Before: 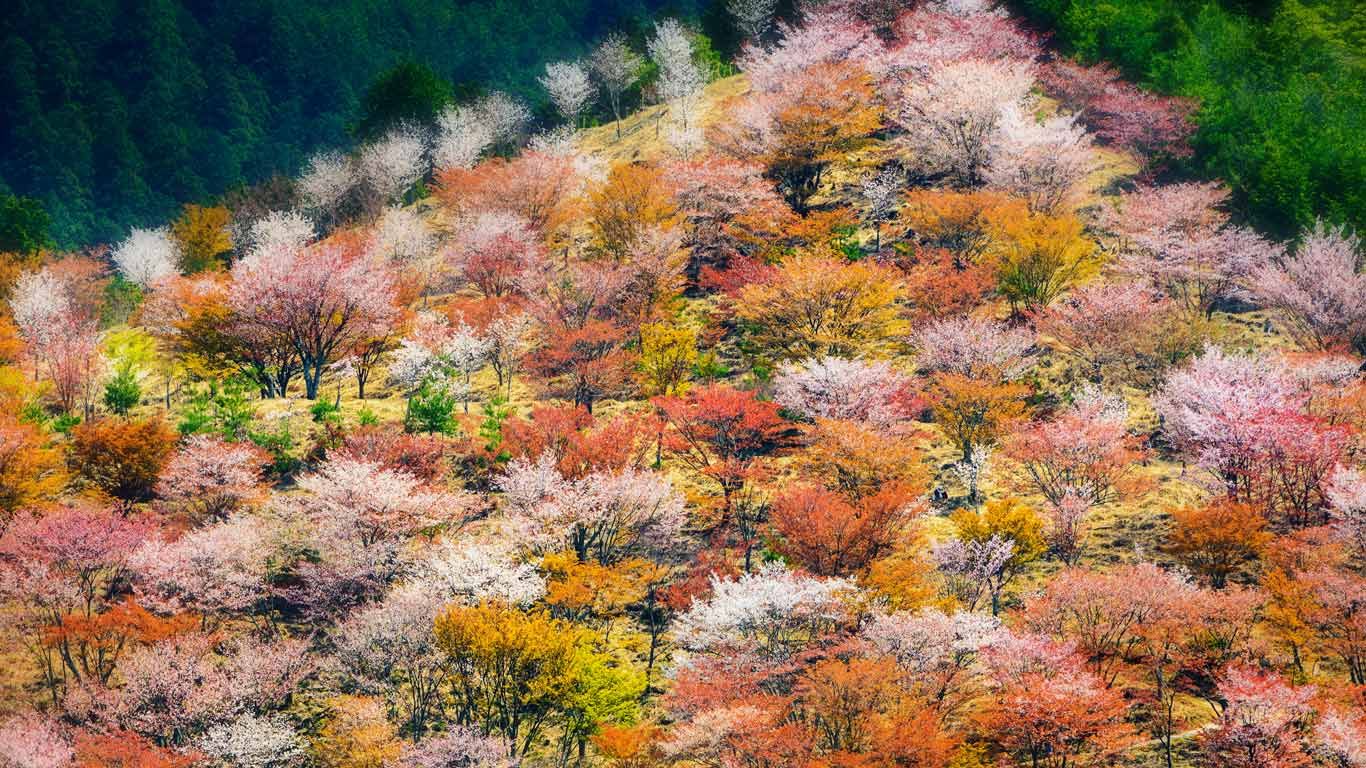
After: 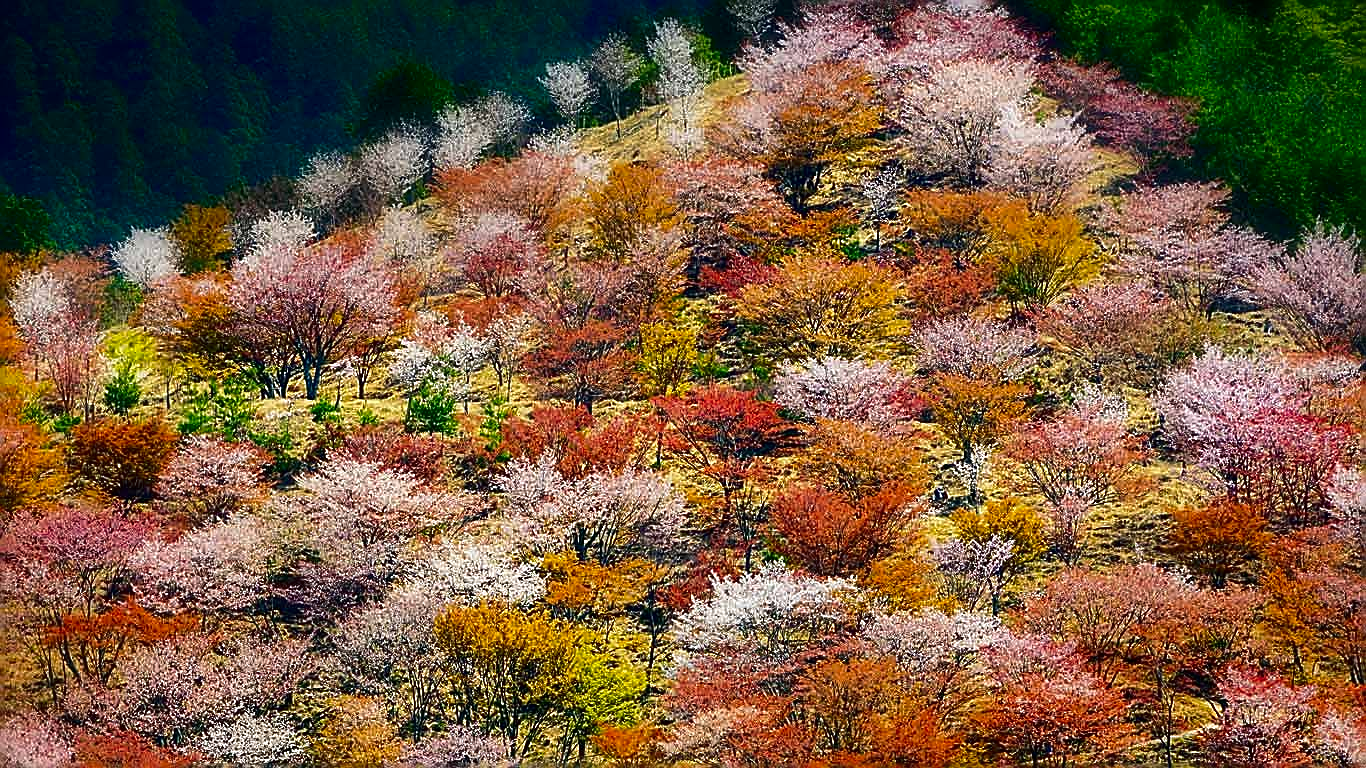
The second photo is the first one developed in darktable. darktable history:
sharpen: radius 1.642, amount 1.302
contrast brightness saturation: brightness -0.219, saturation 0.081
